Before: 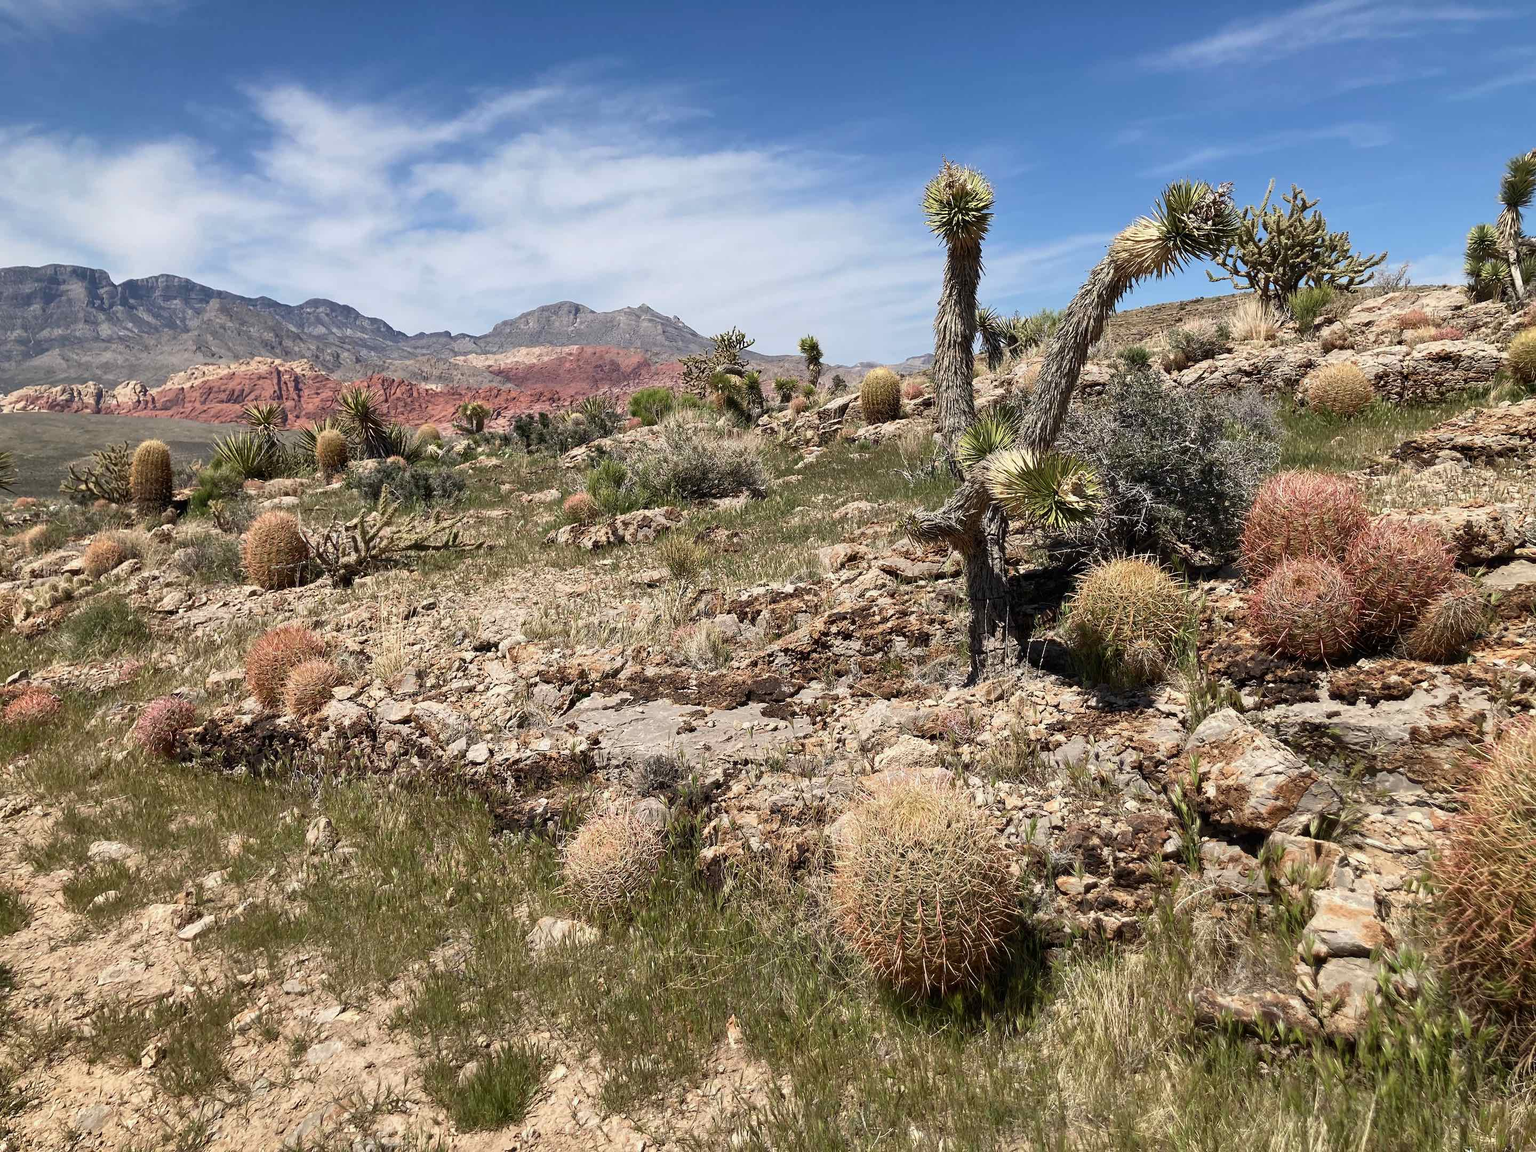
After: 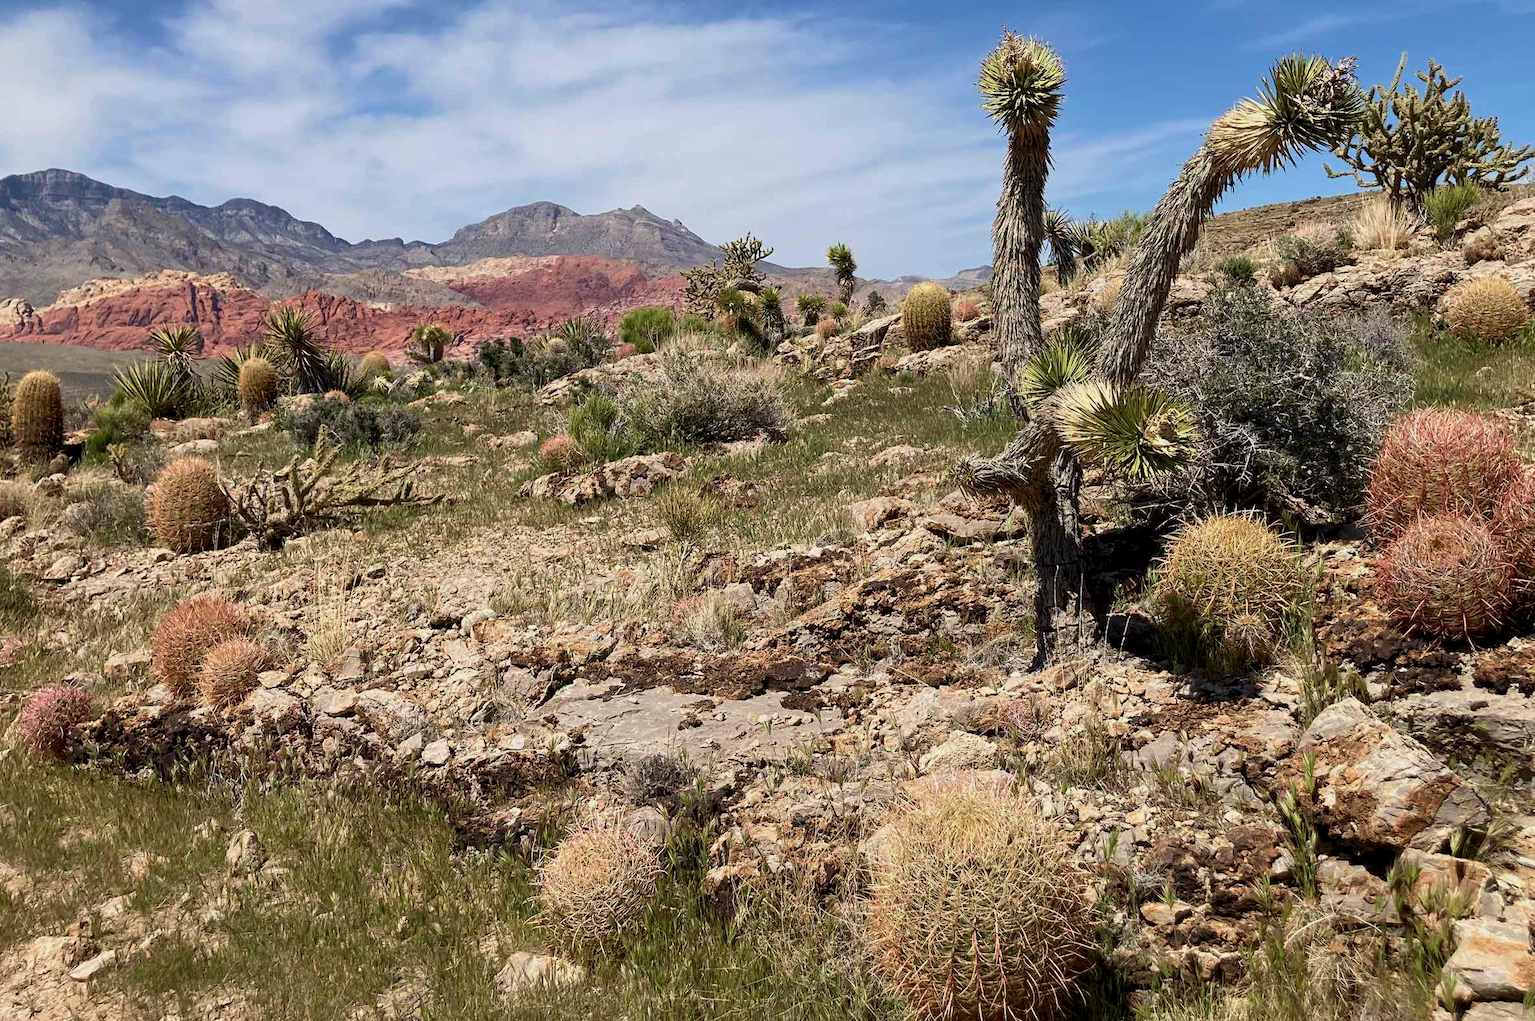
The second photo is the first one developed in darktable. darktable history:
crop: left 7.856%, top 11.836%, right 10.12%, bottom 15.387%
exposure: exposure -0.153 EV, compensate highlight preservation false
velvia: on, module defaults
